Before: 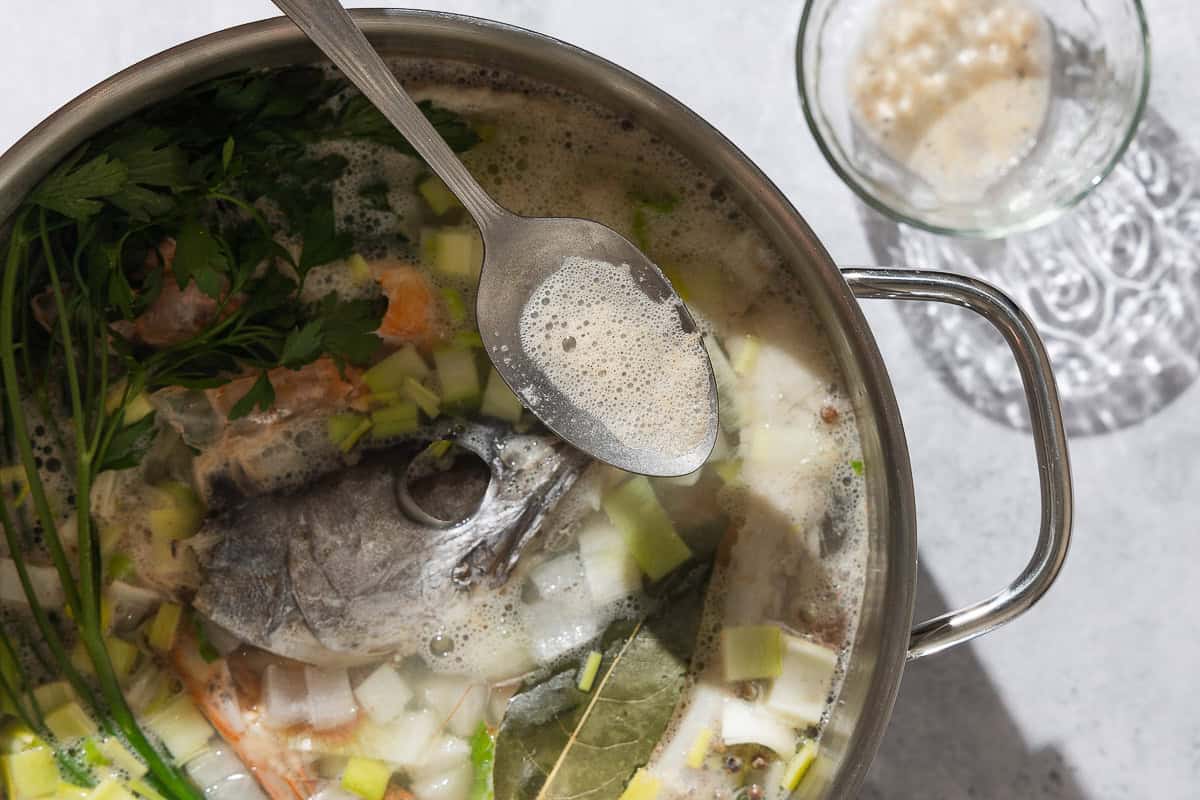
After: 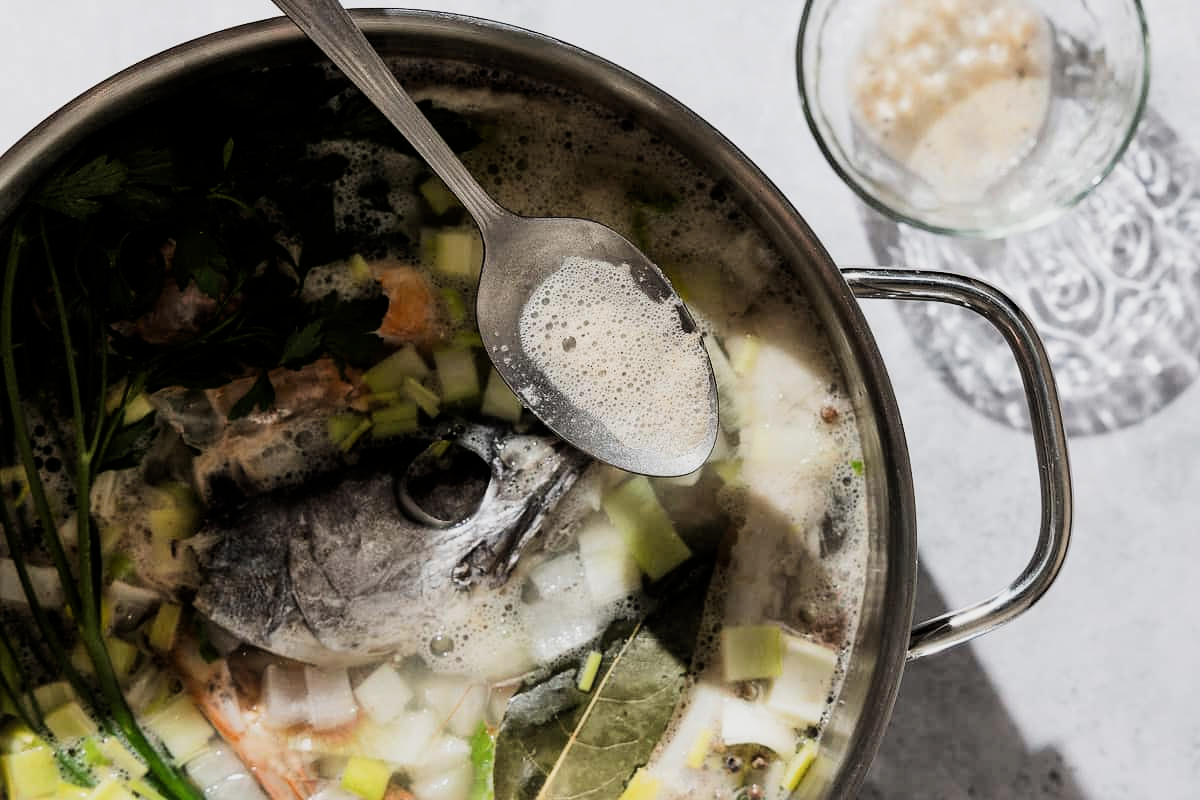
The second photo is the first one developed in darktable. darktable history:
tone curve: curves: ch0 [(0, 0) (0.161, 0.144) (0.501, 0.497) (1, 1)], color space Lab, linked channels, preserve colors none
filmic rgb: black relative exposure -5 EV, white relative exposure 3.5 EV, hardness 3.19, contrast 1.4, highlights saturation mix -50%
